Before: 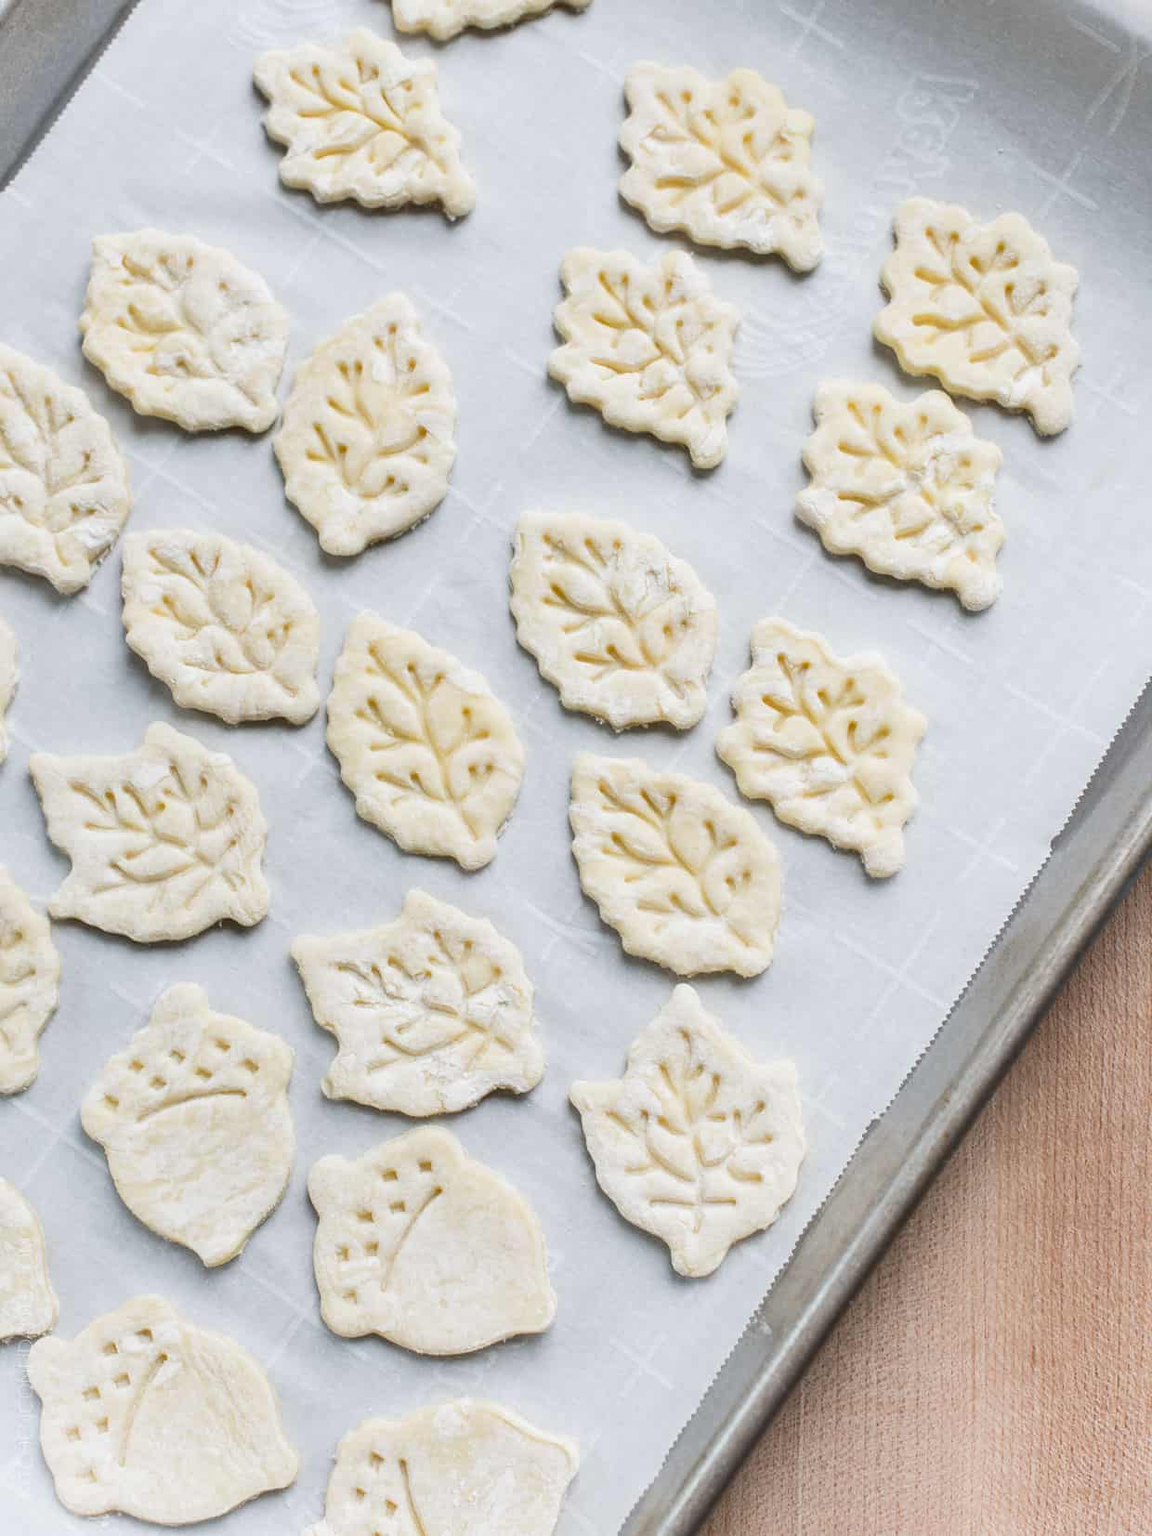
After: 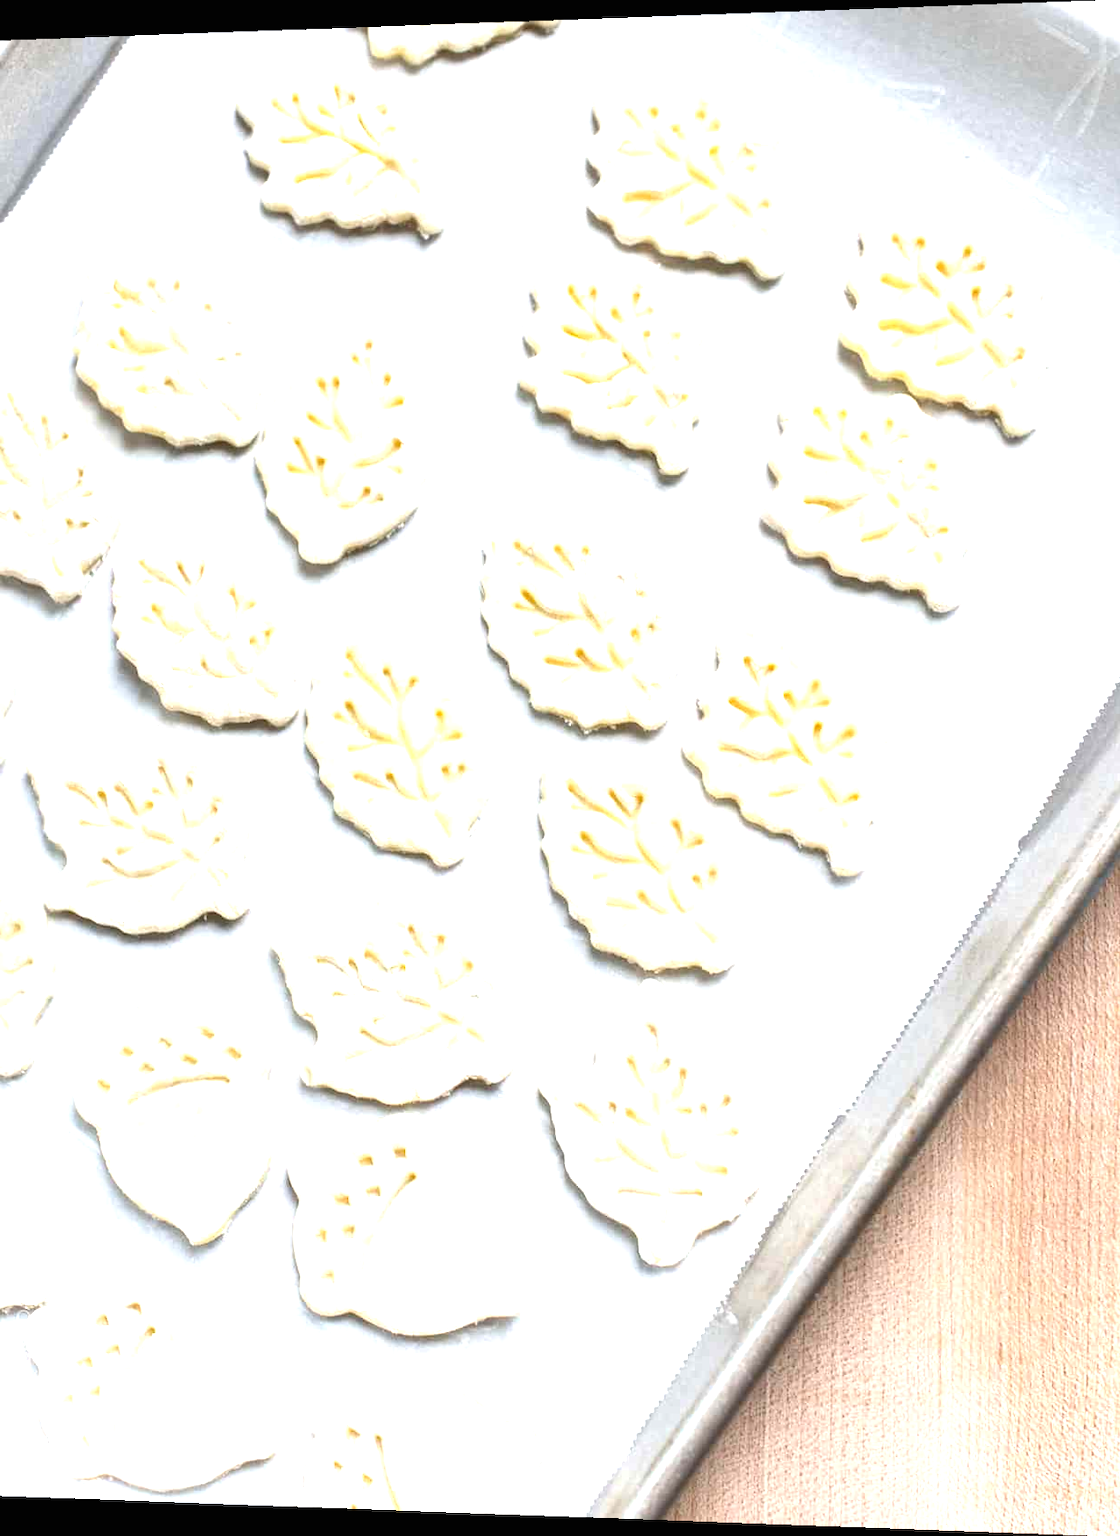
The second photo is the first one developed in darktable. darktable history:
exposure: black level correction 0, exposure 1.2 EV, compensate exposure bias true, compensate highlight preservation false
rotate and perspective: lens shift (horizontal) -0.055, automatic cropping off
